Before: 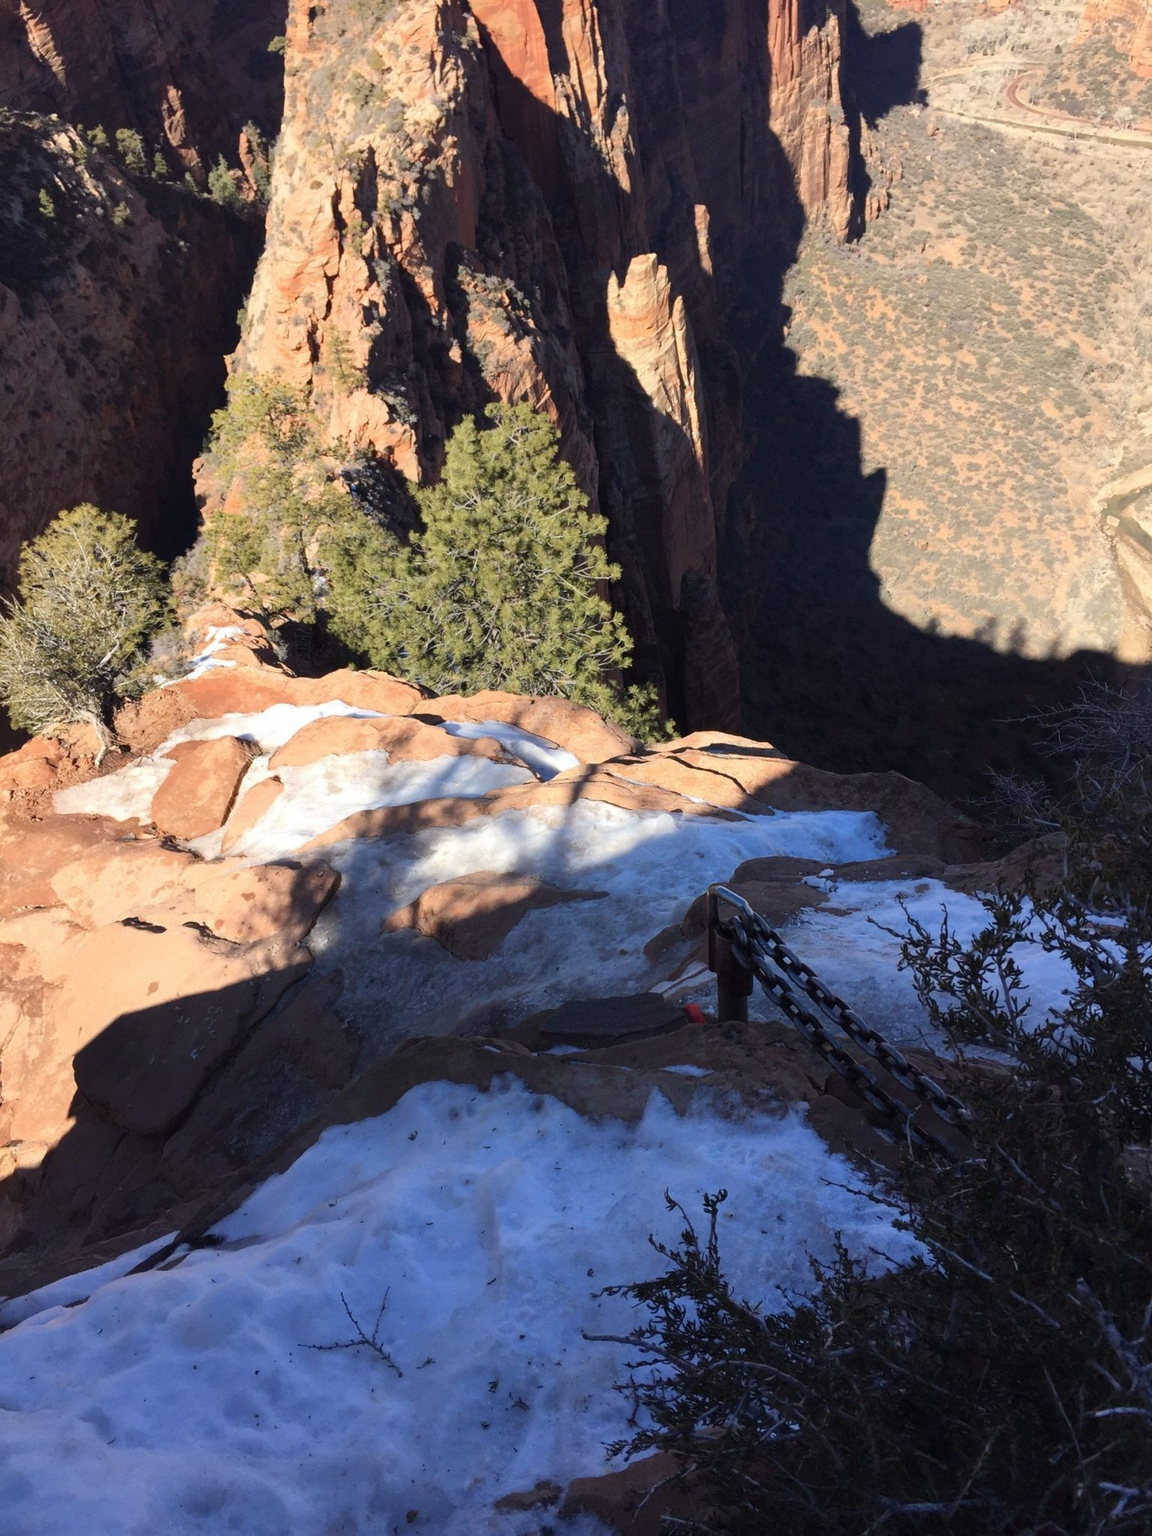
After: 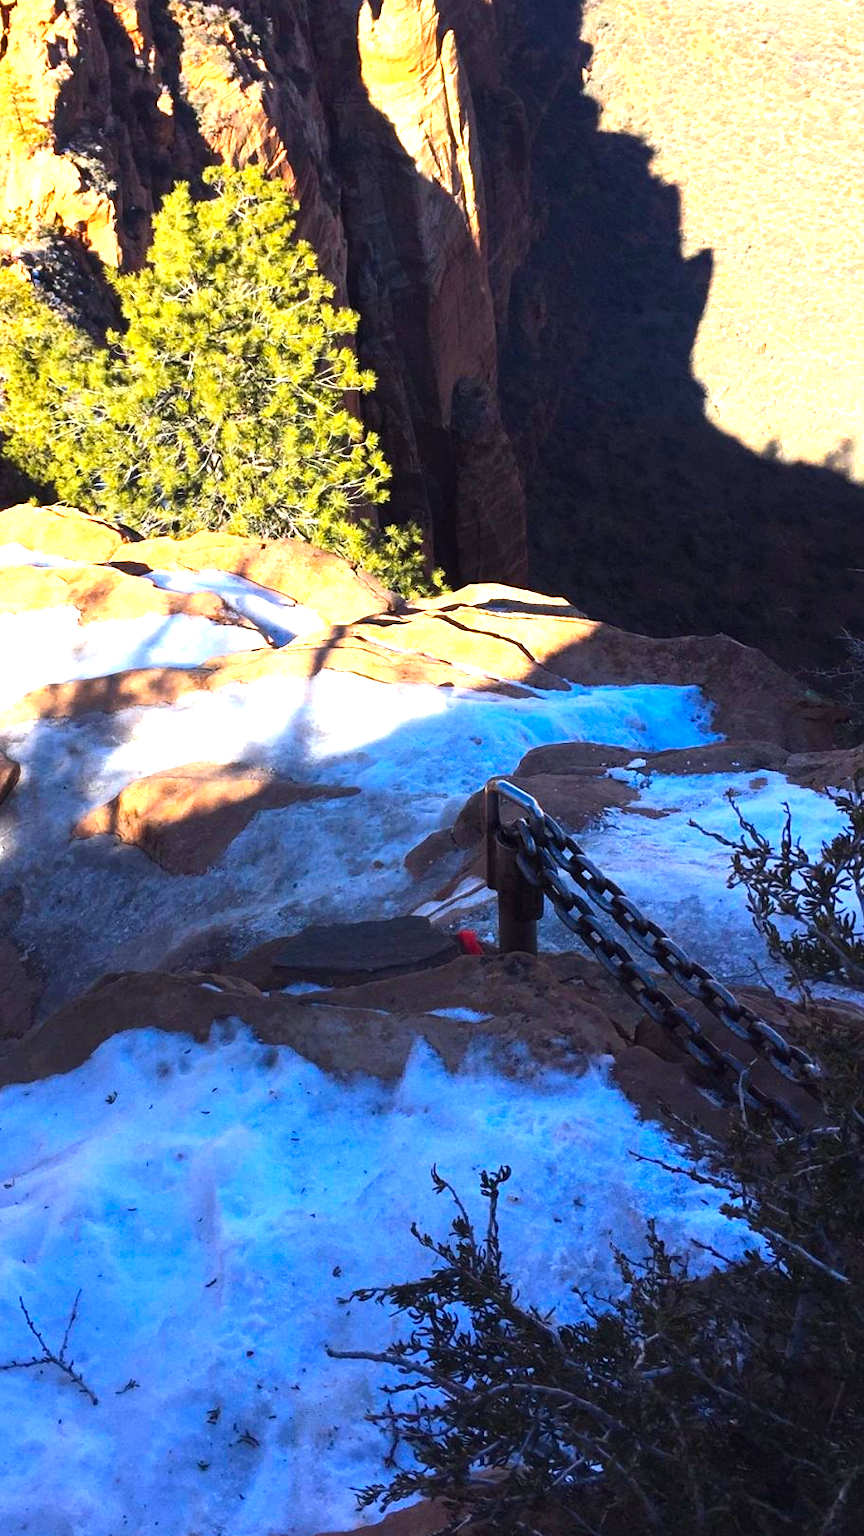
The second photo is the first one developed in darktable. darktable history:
color balance rgb: linear chroma grading › shadows -10%, linear chroma grading › global chroma 20%, perceptual saturation grading › global saturation 15%, perceptual brilliance grading › global brilliance 30%, perceptual brilliance grading › highlights 12%, perceptual brilliance grading › mid-tones 24%, global vibrance 20%
tone equalizer: on, module defaults
crop and rotate: left 28.256%, top 17.734%, right 12.656%, bottom 3.573%
